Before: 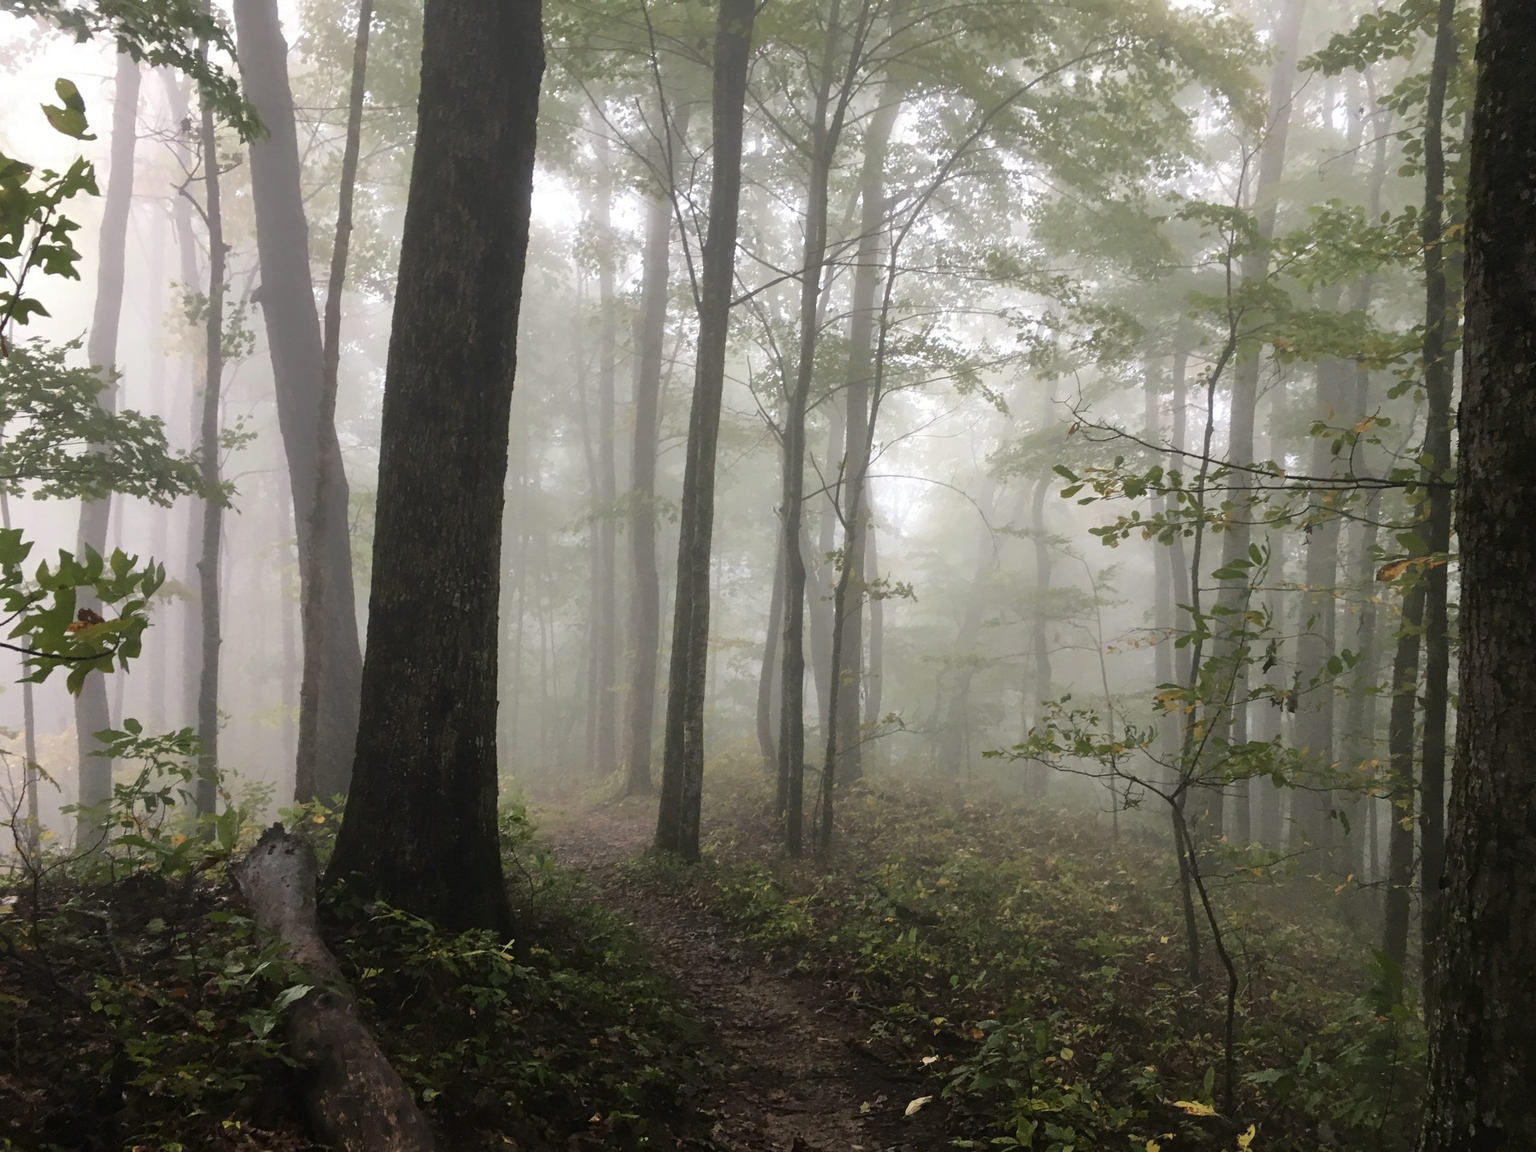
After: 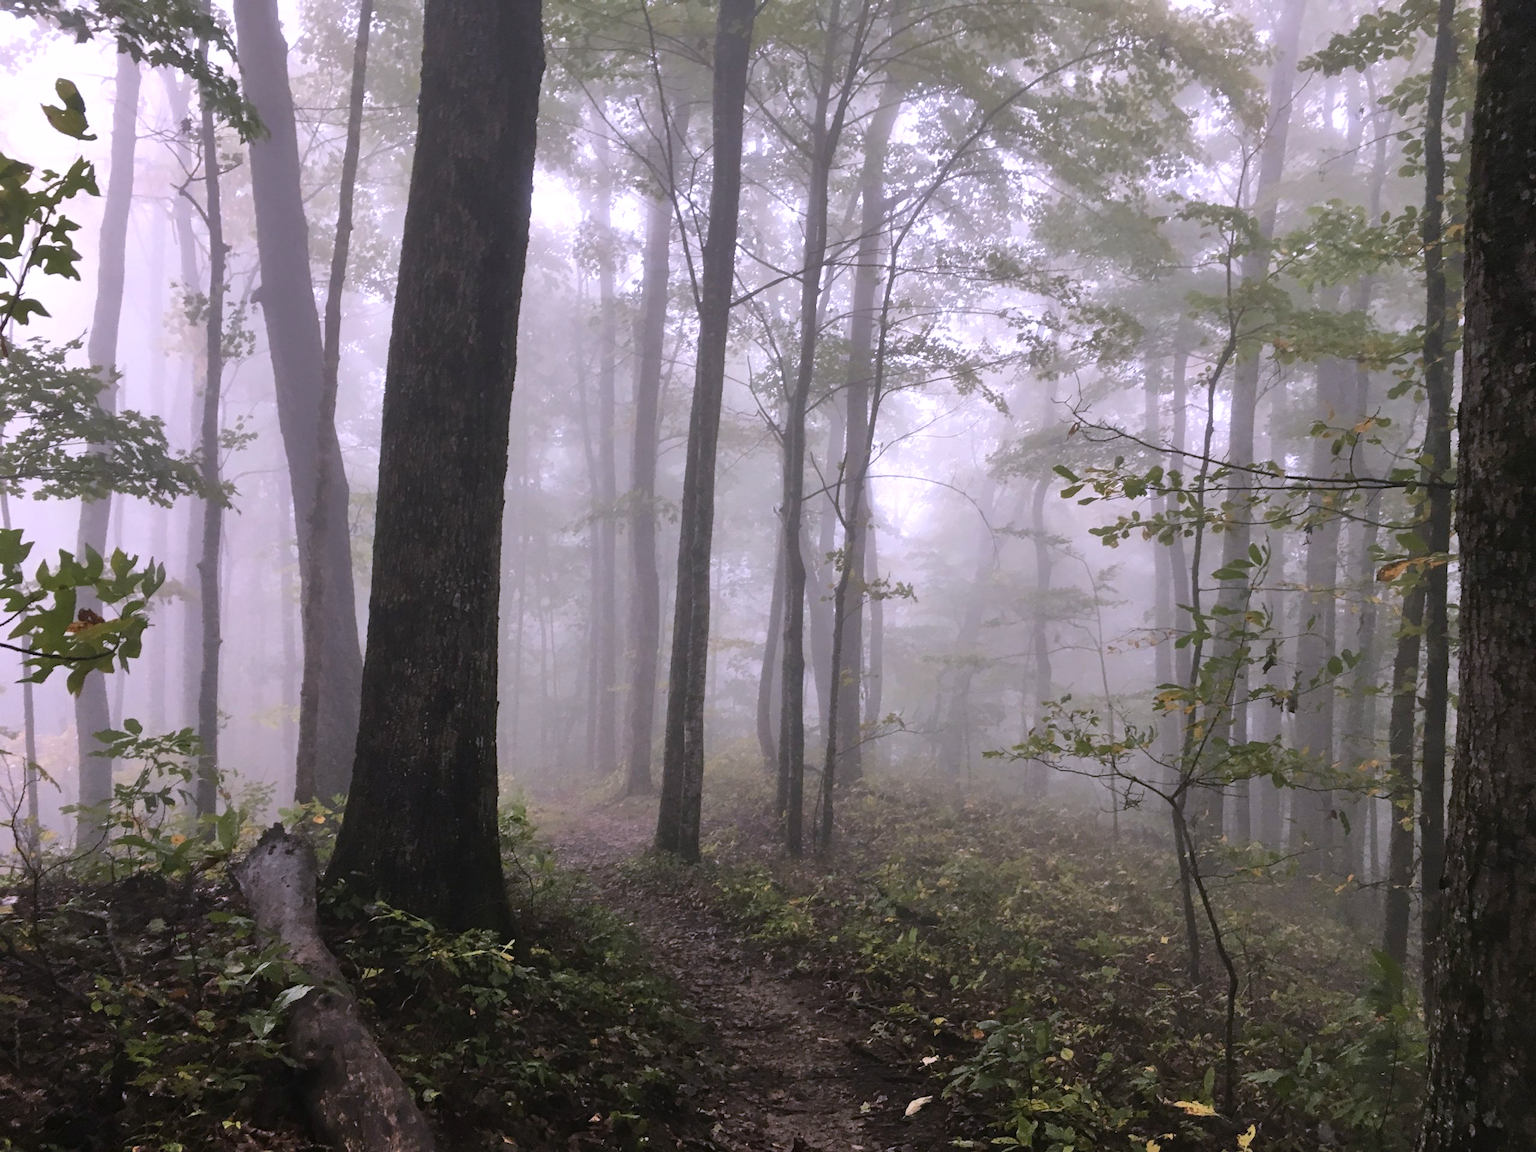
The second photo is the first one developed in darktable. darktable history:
white balance: red 1.042, blue 1.17
shadows and highlights: shadows 35, highlights -35, soften with gaussian
